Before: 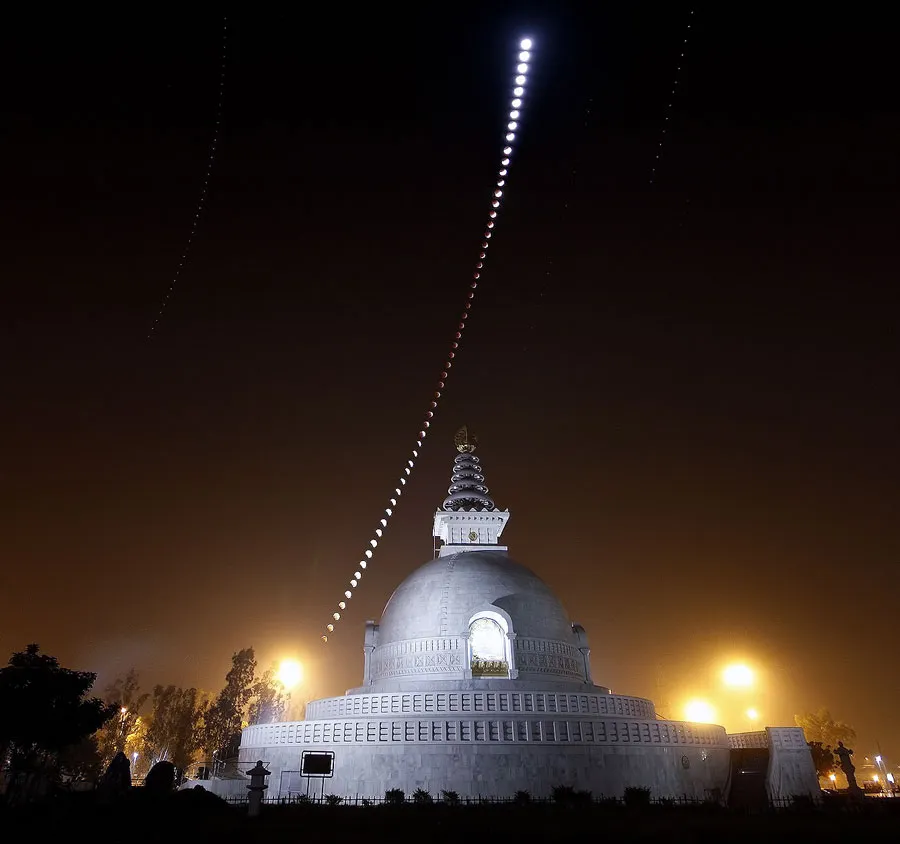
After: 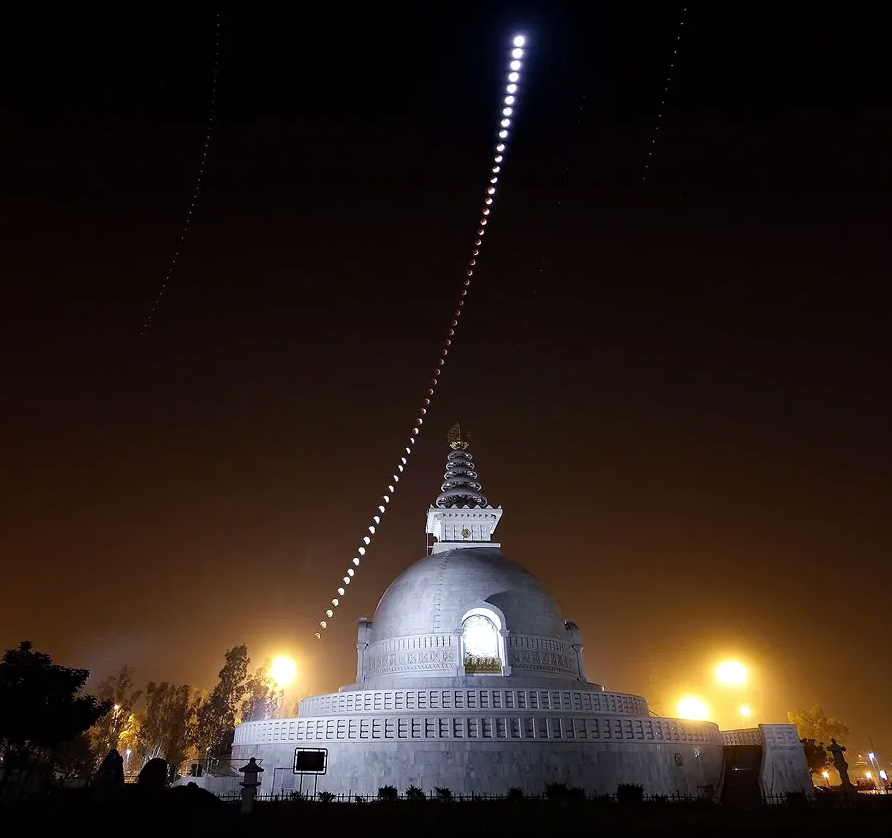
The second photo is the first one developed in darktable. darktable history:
haze removal: compatibility mode true, adaptive false
crop and rotate: left 0.795%, top 0.395%, bottom 0.257%
